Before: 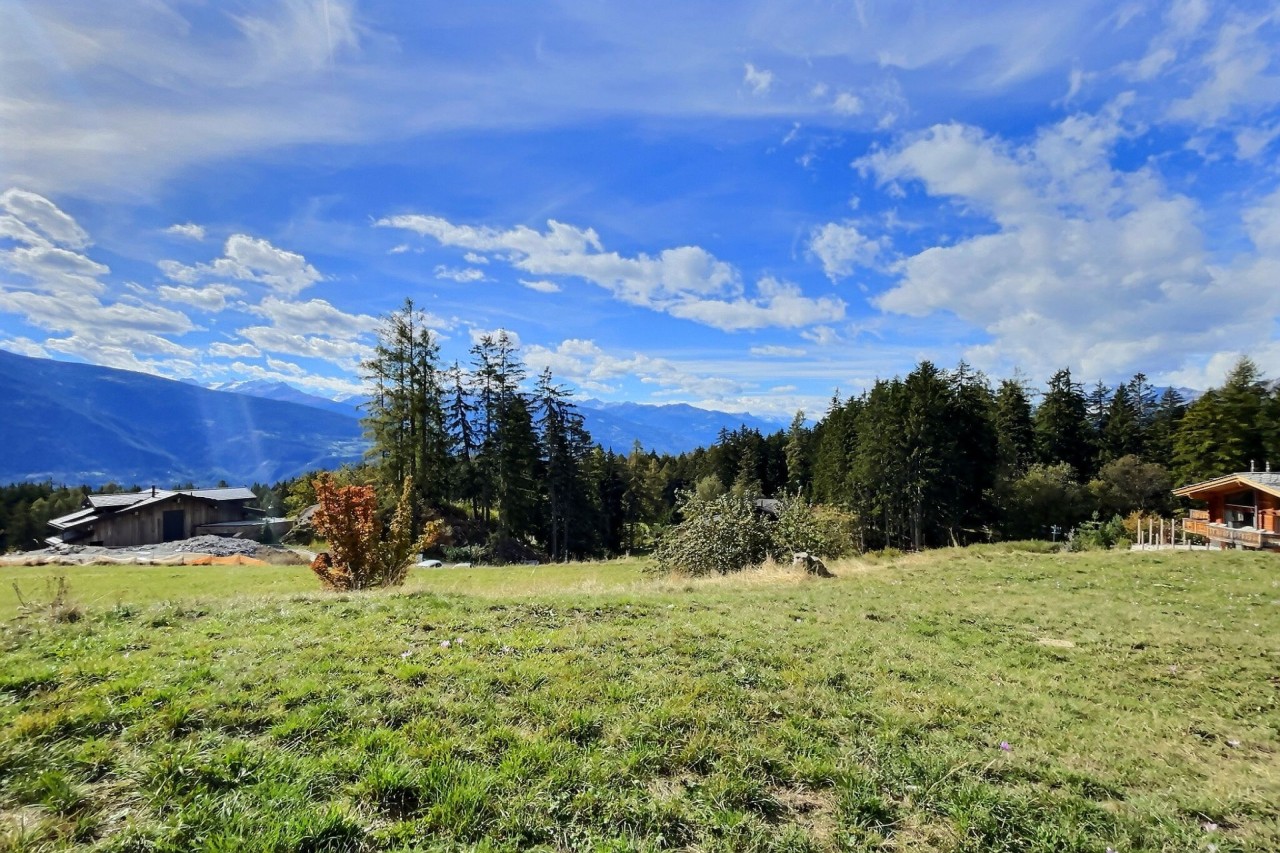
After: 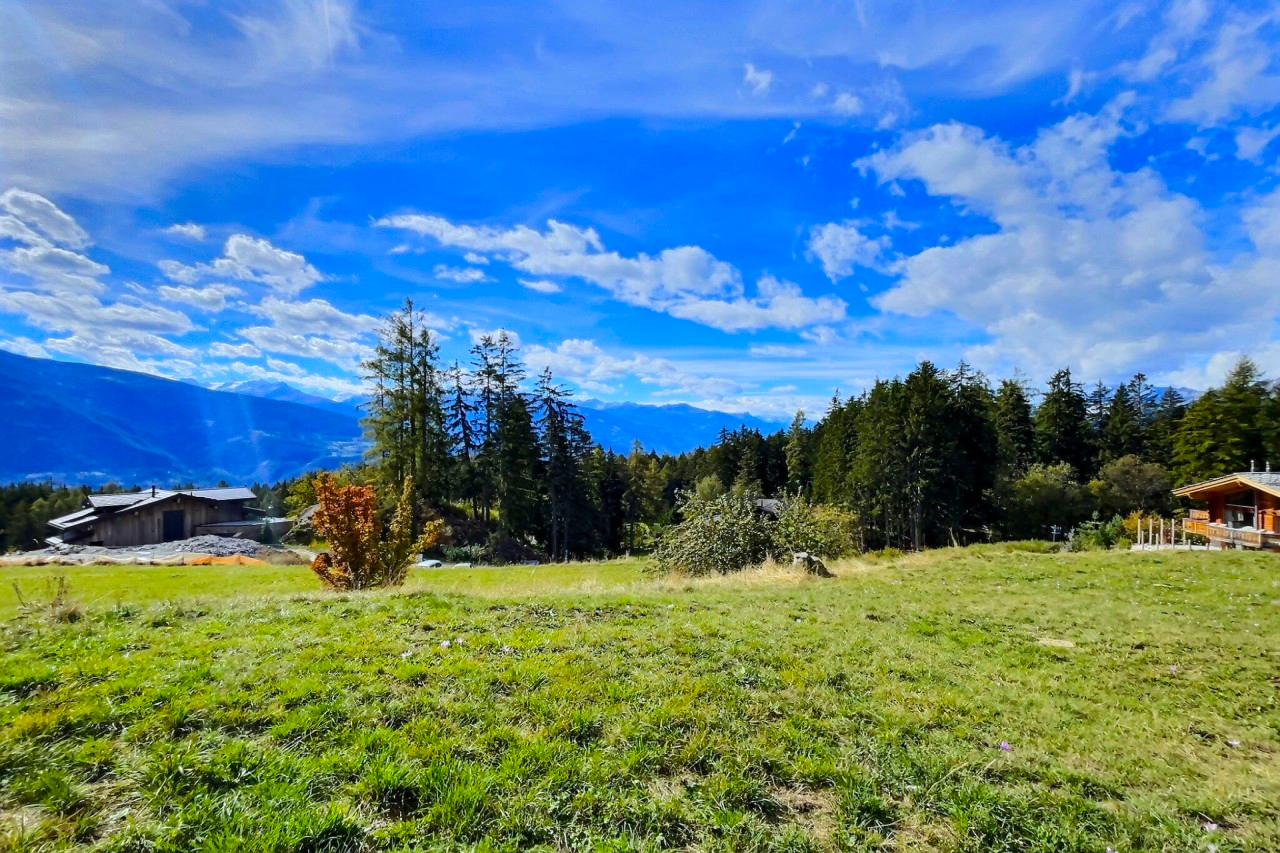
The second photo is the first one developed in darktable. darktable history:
color balance rgb: perceptual saturation grading › global saturation 30%, global vibrance 20%
white balance: red 0.974, blue 1.044
shadows and highlights: shadows 60, soften with gaussian
